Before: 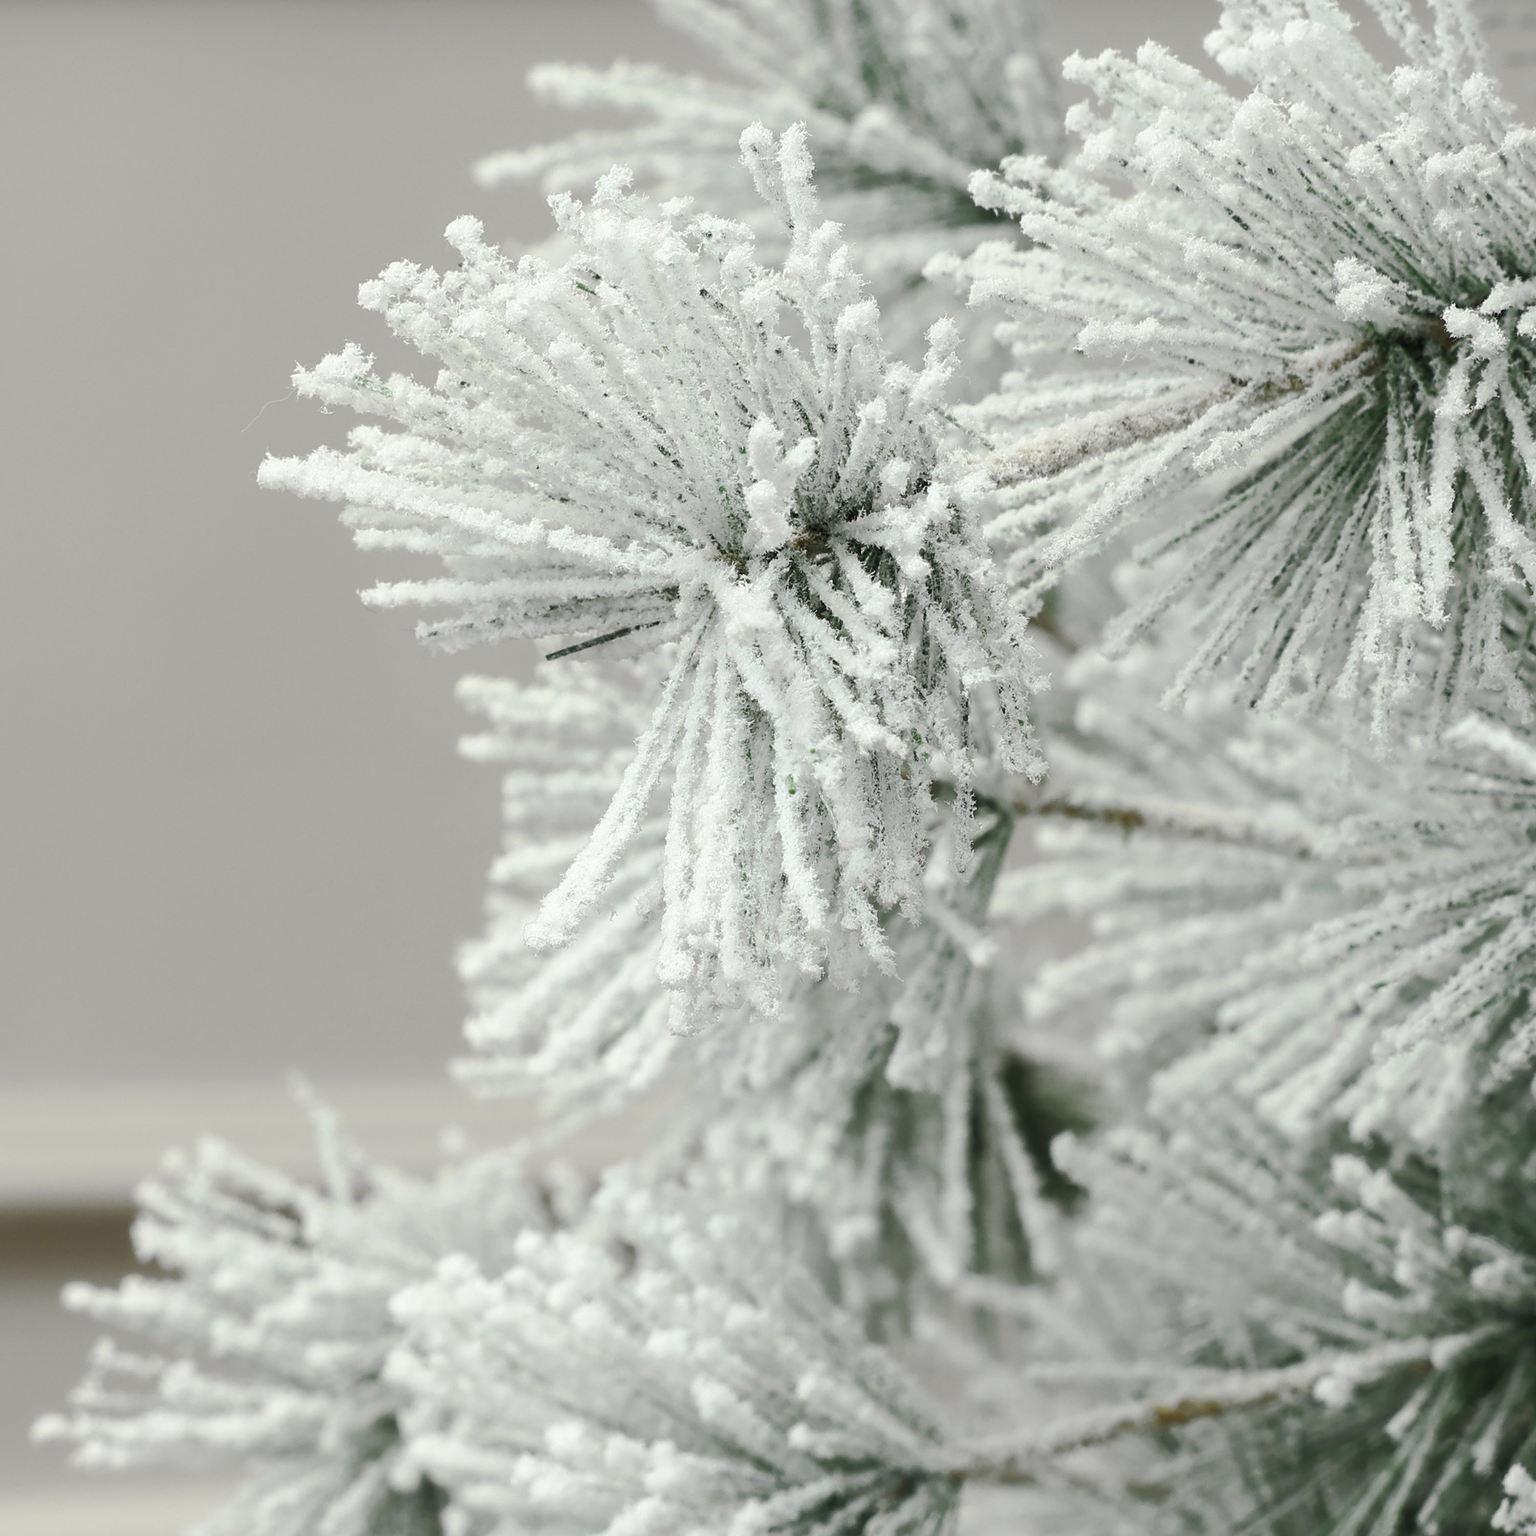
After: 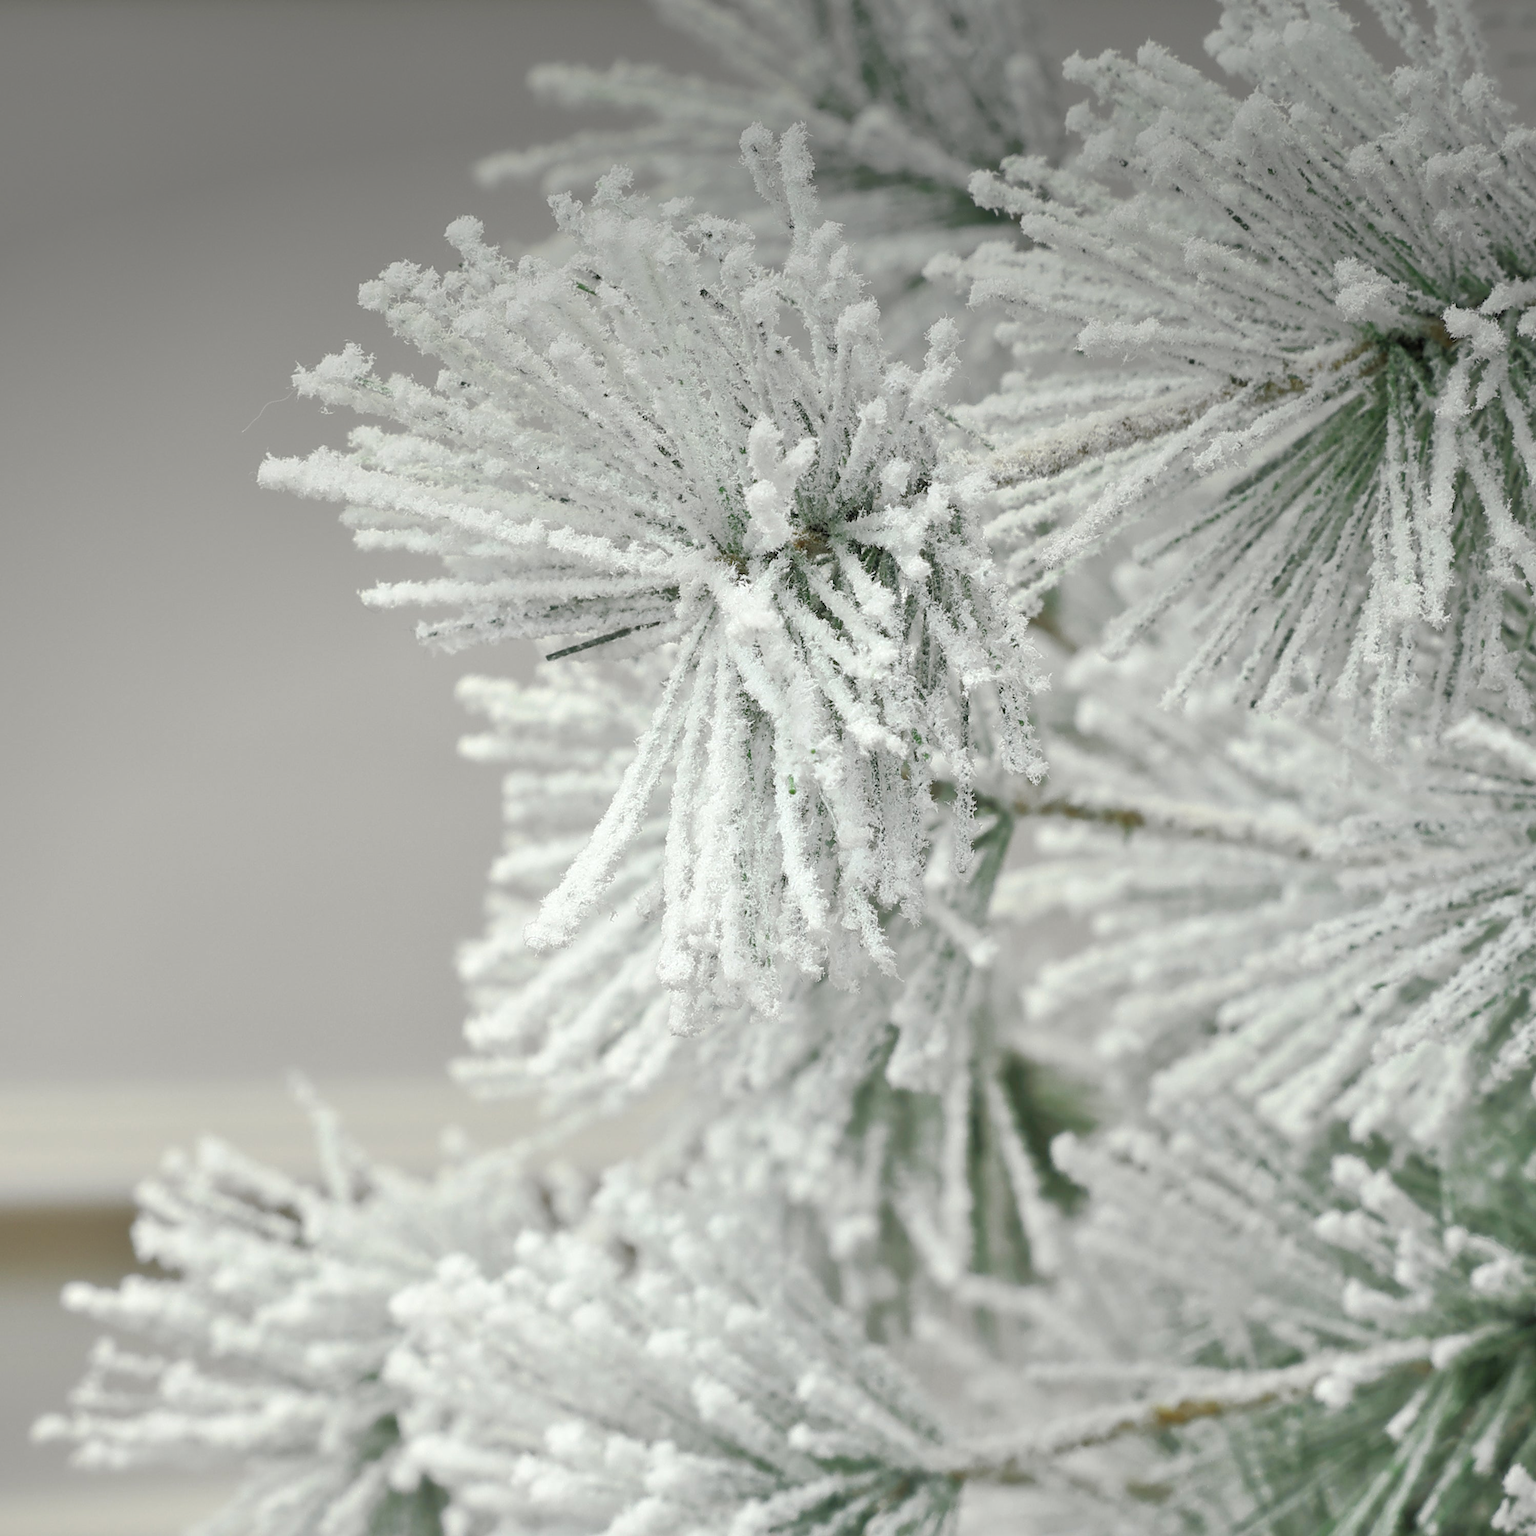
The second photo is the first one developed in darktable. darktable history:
vignetting: fall-off start 97.52%, fall-off radius 100%, brightness -0.574, saturation 0, center (-0.027, 0.404), width/height ratio 1.368, unbound false
tone equalizer: -7 EV 0.15 EV, -6 EV 0.6 EV, -5 EV 1.15 EV, -4 EV 1.33 EV, -3 EV 1.15 EV, -2 EV 0.6 EV, -1 EV 0.15 EV, mask exposure compensation -0.5 EV
